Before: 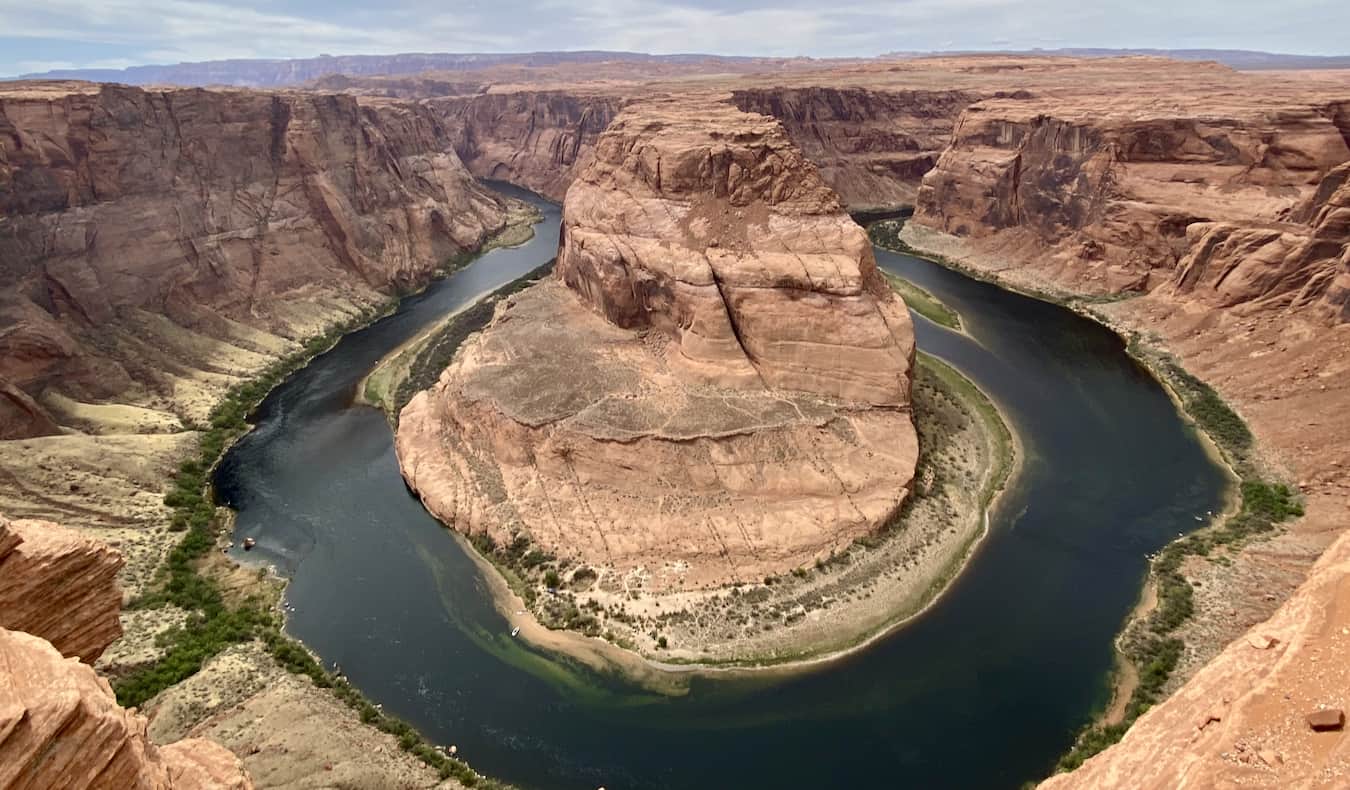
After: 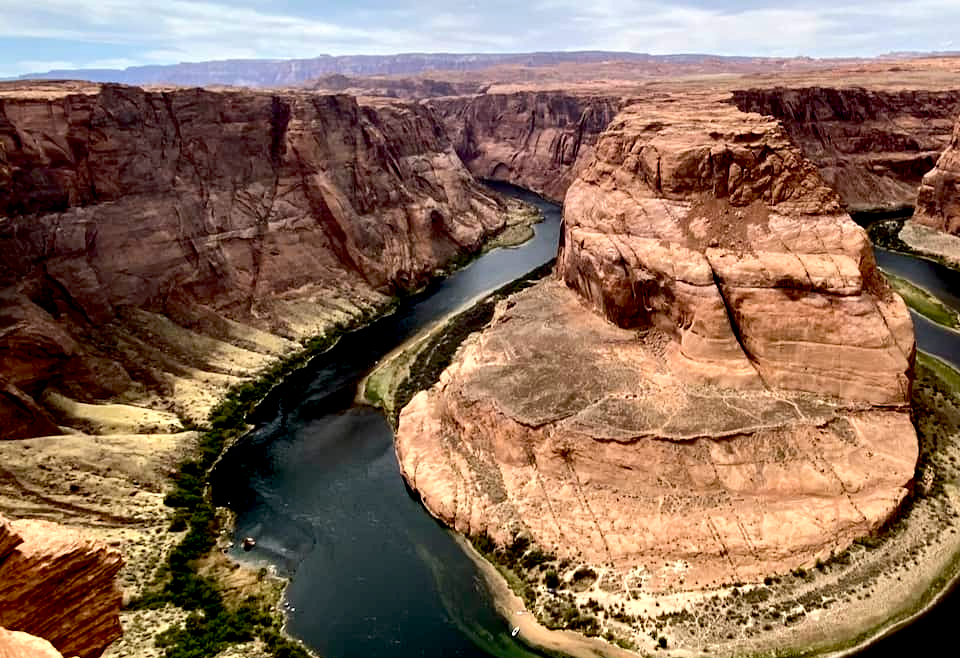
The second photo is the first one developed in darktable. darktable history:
exposure: black level correction 0.046, exposure -0.228 EV, compensate highlight preservation false
tone equalizer: -8 EV -0.75 EV, -7 EV -0.7 EV, -6 EV -0.6 EV, -5 EV -0.4 EV, -3 EV 0.4 EV, -2 EV 0.6 EV, -1 EV 0.7 EV, +0 EV 0.75 EV, edges refinement/feathering 500, mask exposure compensation -1.57 EV, preserve details no
crop: right 28.885%, bottom 16.626%
